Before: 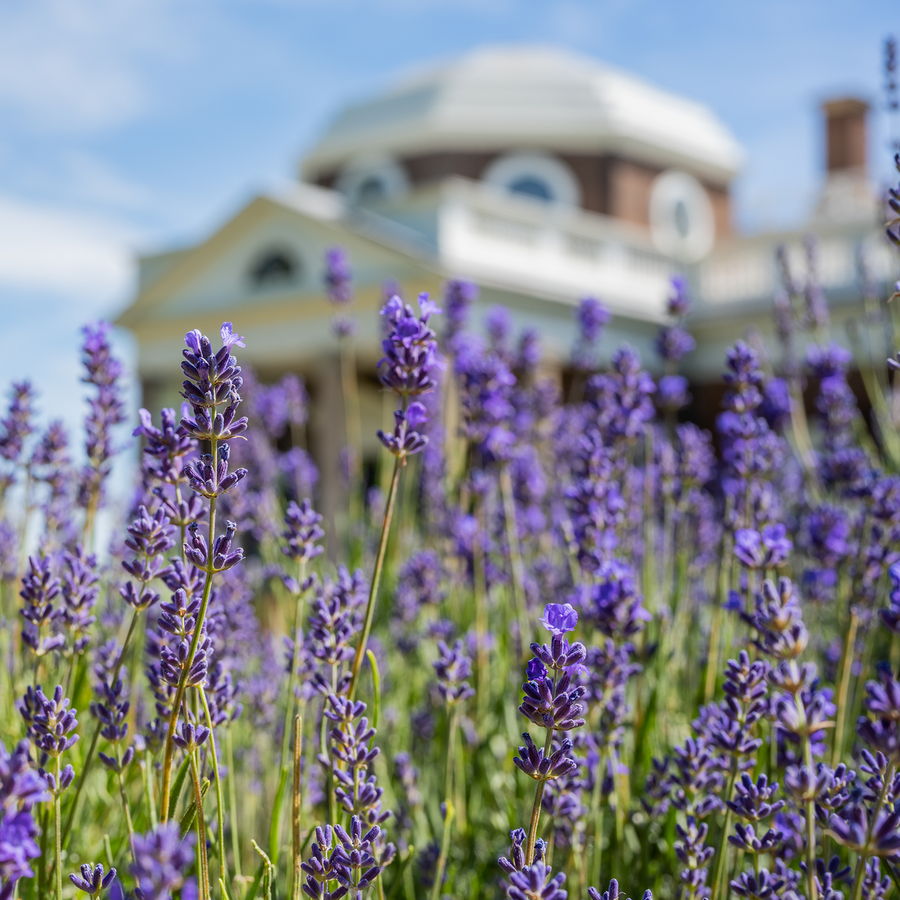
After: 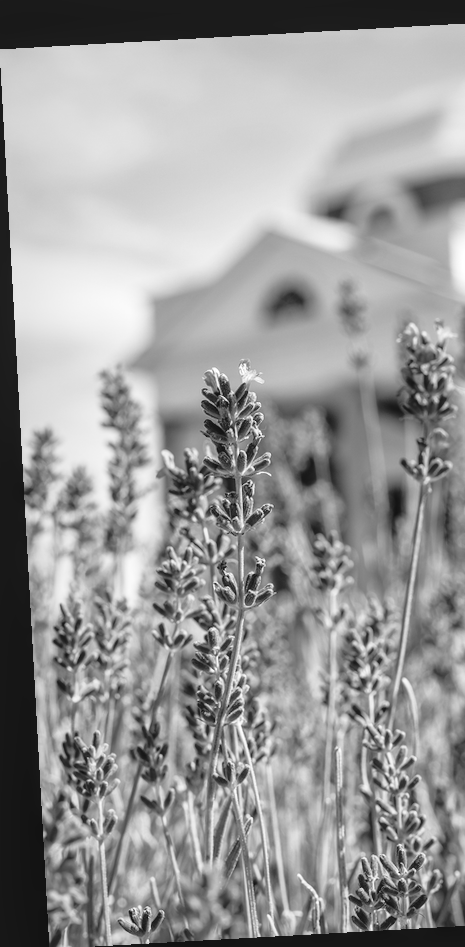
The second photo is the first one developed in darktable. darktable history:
crop and rotate: left 0%, top 0%, right 50.845%
shadows and highlights: radius 44.78, white point adjustment 6.64, compress 79.65%, highlights color adjustment 78.42%, soften with gaussian
monochrome: on, module defaults
color balance rgb: shadows lift › chroma 9.92%, shadows lift › hue 45.12°, power › luminance 3.26%, power › hue 231.93°, global offset › luminance 0.4%, global offset › chroma 0.21%, global offset › hue 255.02°
local contrast: detail 110%
white balance: red 0.982, blue 1.018
rotate and perspective: rotation -3.18°, automatic cropping off
tone curve: curves: ch0 [(0, 0.009) (0.105, 0.08) (0.195, 0.18) (0.283, 0.316) (0.384, 0.434) (0.485, 0.531) (0.638, 0.69) (0.81, 0.872) (1, 0.977)]; ch1 [(0, 0) (0.161, 0.092) (0.35, 0.33) (0.379, 0.401) (0.456, 0.469) (0.502, 0.5) (0.525, 0.514) (0.586, 0.604) (0.642, 0.645) (0.858, 0.817) (1, 0.942)]; ch2 [(0, 0) (0.371, 0.362) (0.437, 0.437) (0.48, 0.49) (0.53, 0.515) (0.56, 0.571) (0.622, 0.606) (0.881, 0.795) (1, 0.929)], color space Lab, independent channels, preserve colors none
